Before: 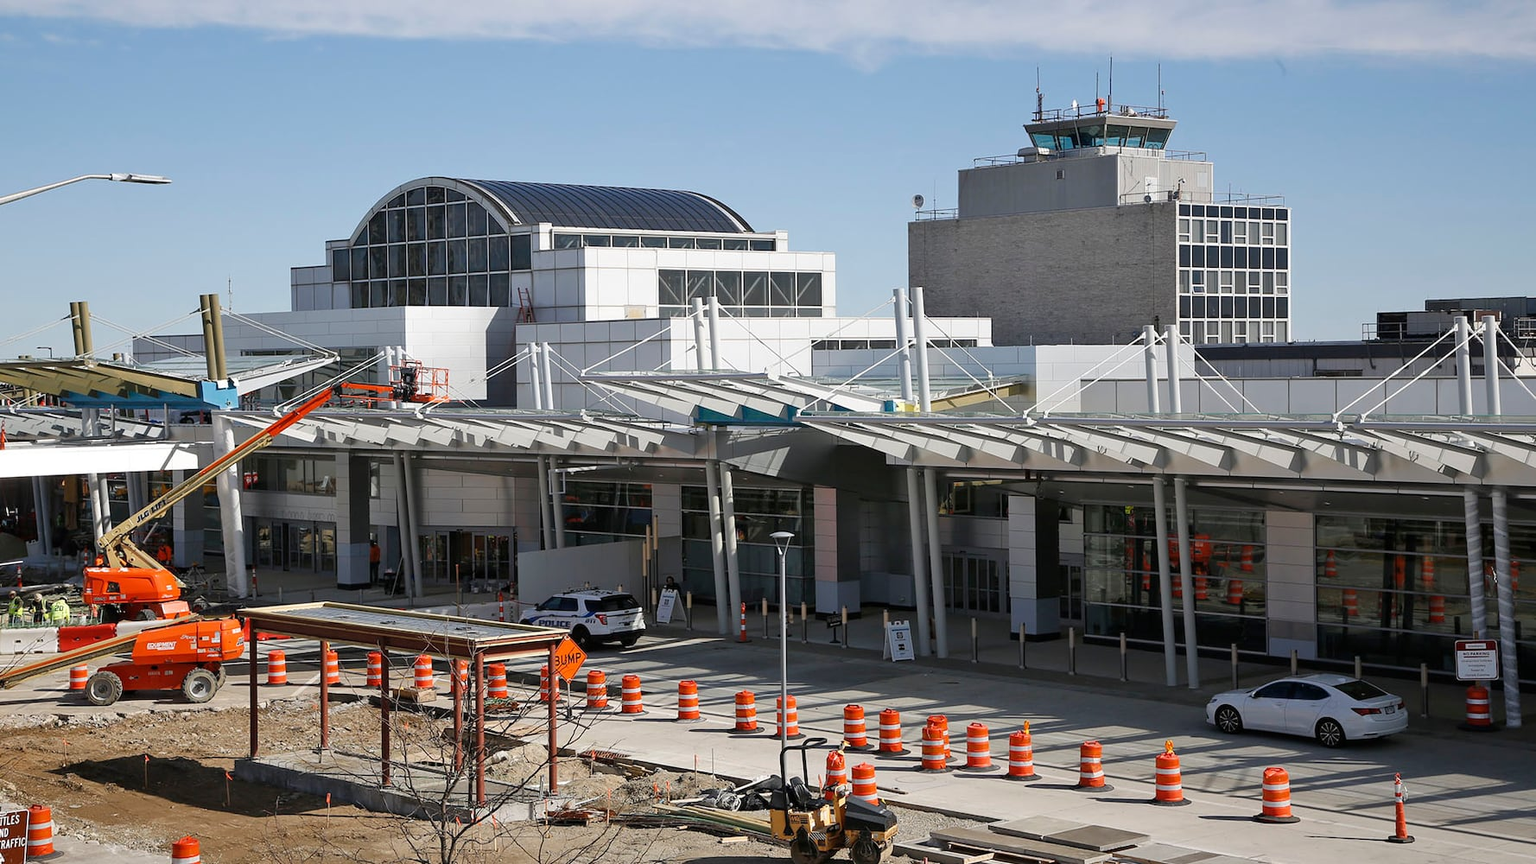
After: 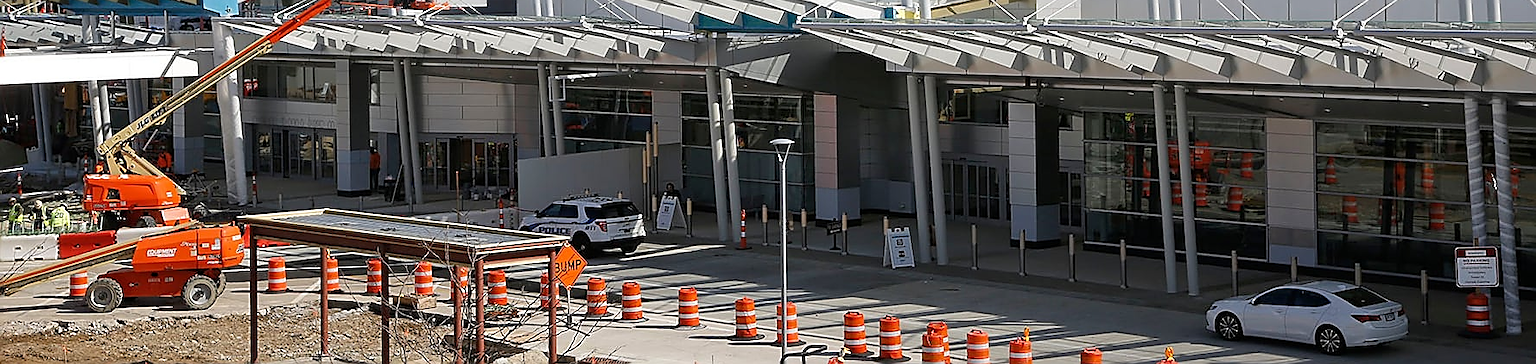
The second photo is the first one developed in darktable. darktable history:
sharpen: radius 1.371, amount 1.258, threshold 0.821
crop: top 45.515%, bottom 12.257%
